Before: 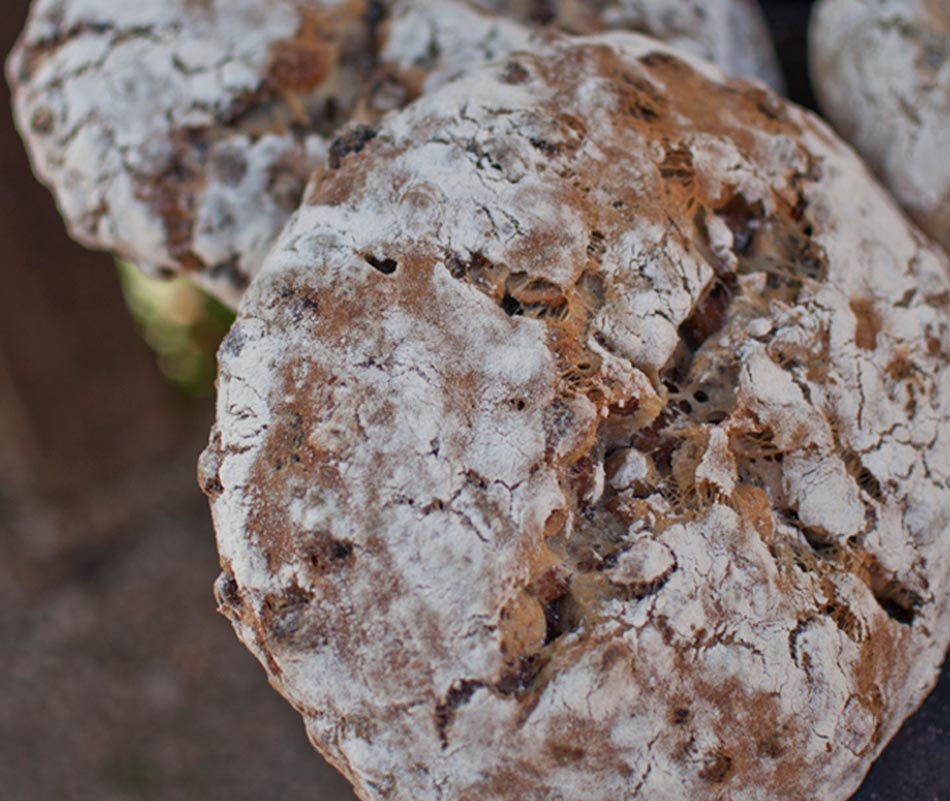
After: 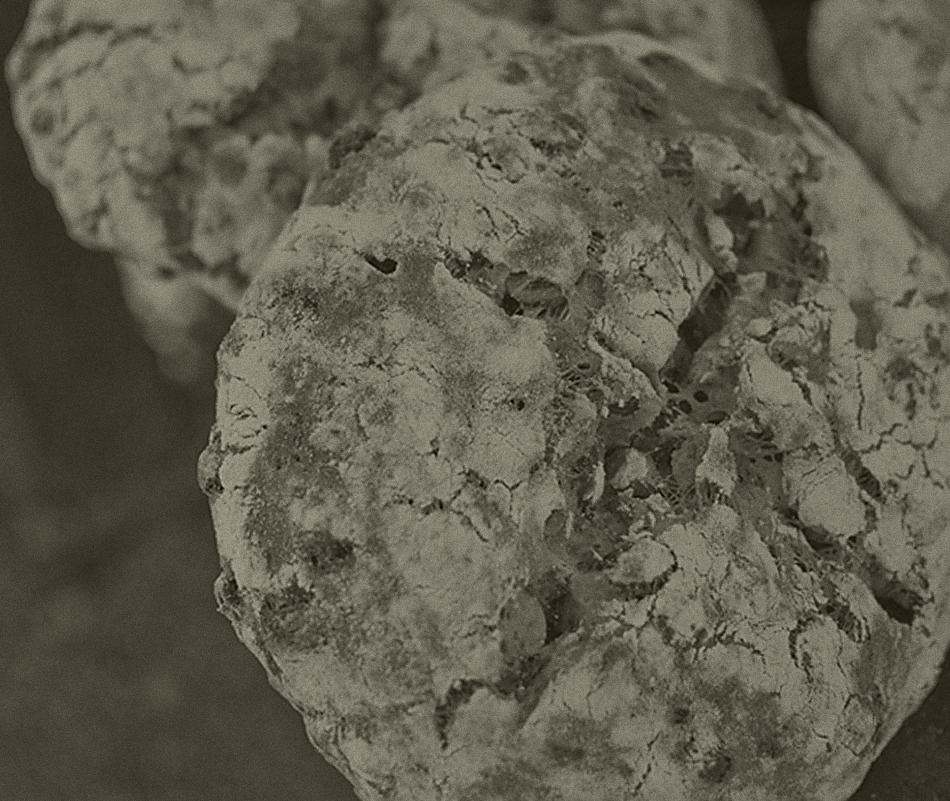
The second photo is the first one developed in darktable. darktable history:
grain: coarseness 0.09 ISO
colorize: hue 41.44°, saturation 22%, source mix 60%, lightness 10.61%
color zones: curves: ch0 [(0, 0.5) (0.125, 0.4) (0.25, 0.5) (0.375, 0.4) (0.5, 0.4) (0.625, 0.35) (0.75, 0.35) (0.875, 0.5)]; ch1 [(0, 0.35) (0.125, 0.45) (0.25, 0.35) (0.375, 0.35) (0.5, 0.35) (0.625, 0.35) (0.75, 0.45) (0.875, 0.35)]; ch2 [(0, 0.6) (0.125, 0.5) (0.25, 0.5) (0.375, 0.6) (0.5, 0.6) (0.625, 0.5) (0.75, 0.5) (0.875, 0.5)]
sharpen: radius 1.4, amount 1.25, threshold 0.7
